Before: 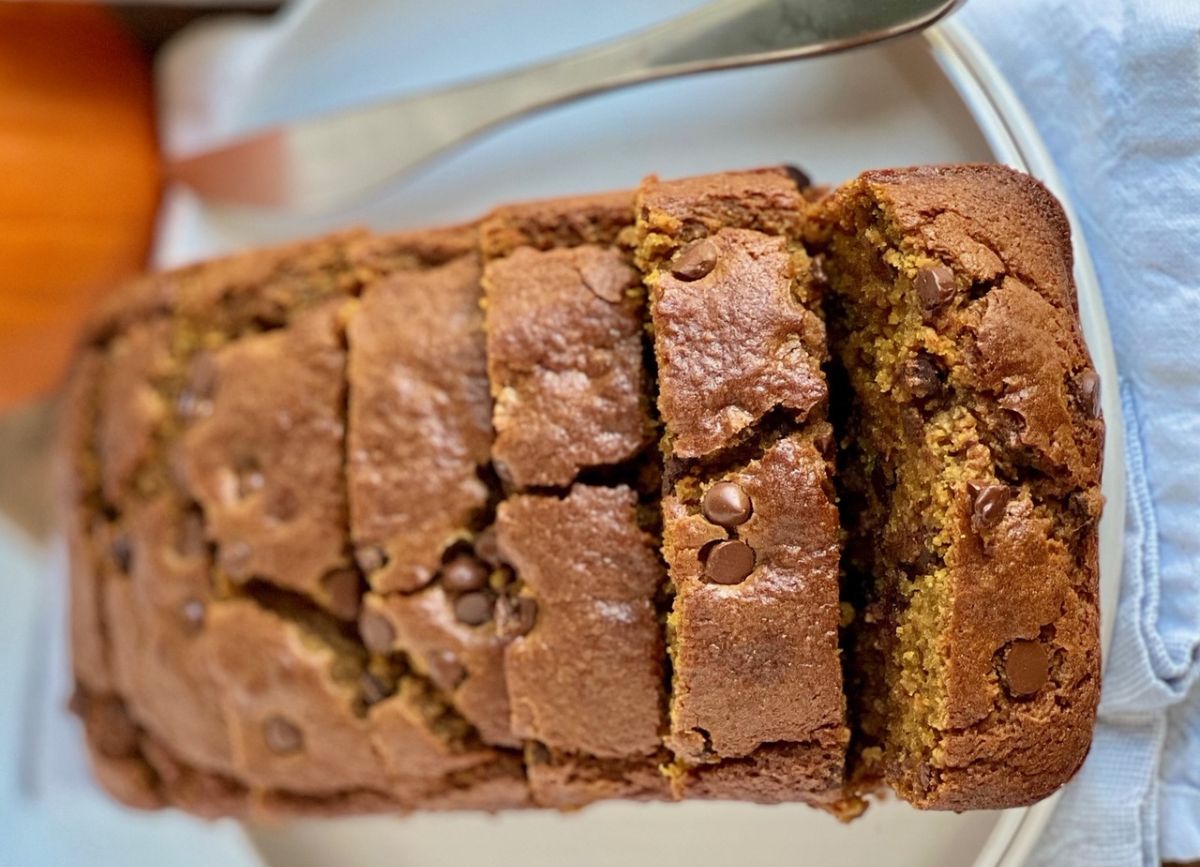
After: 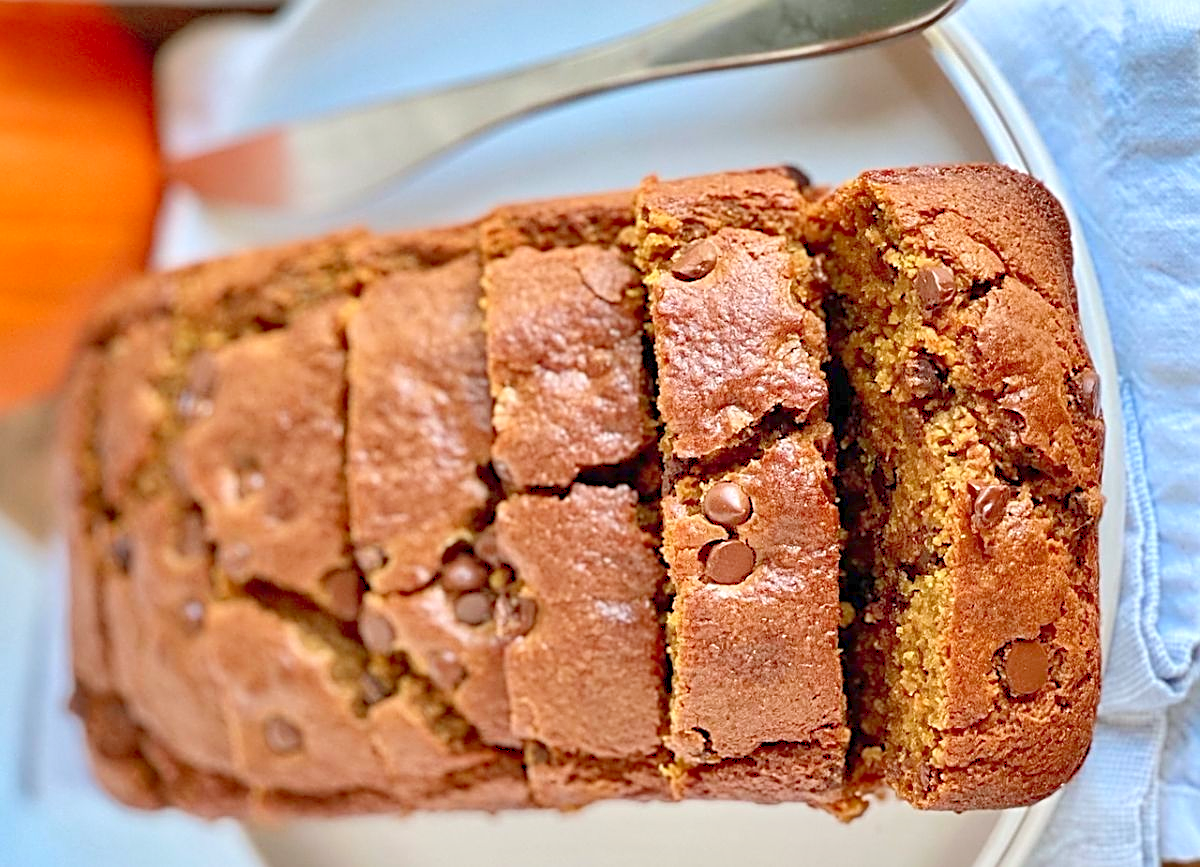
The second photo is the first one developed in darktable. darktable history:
sharpen: radius 2.552, amount 0.639
levels: levels [0, 0.397, 0.955]
color correction: highlights a* -0.108, highlights b* -6.06, shadows a* -0.134, shadows b* -0.102
shadows and highlights: white point adjustment 0.82, soften with gaussian
